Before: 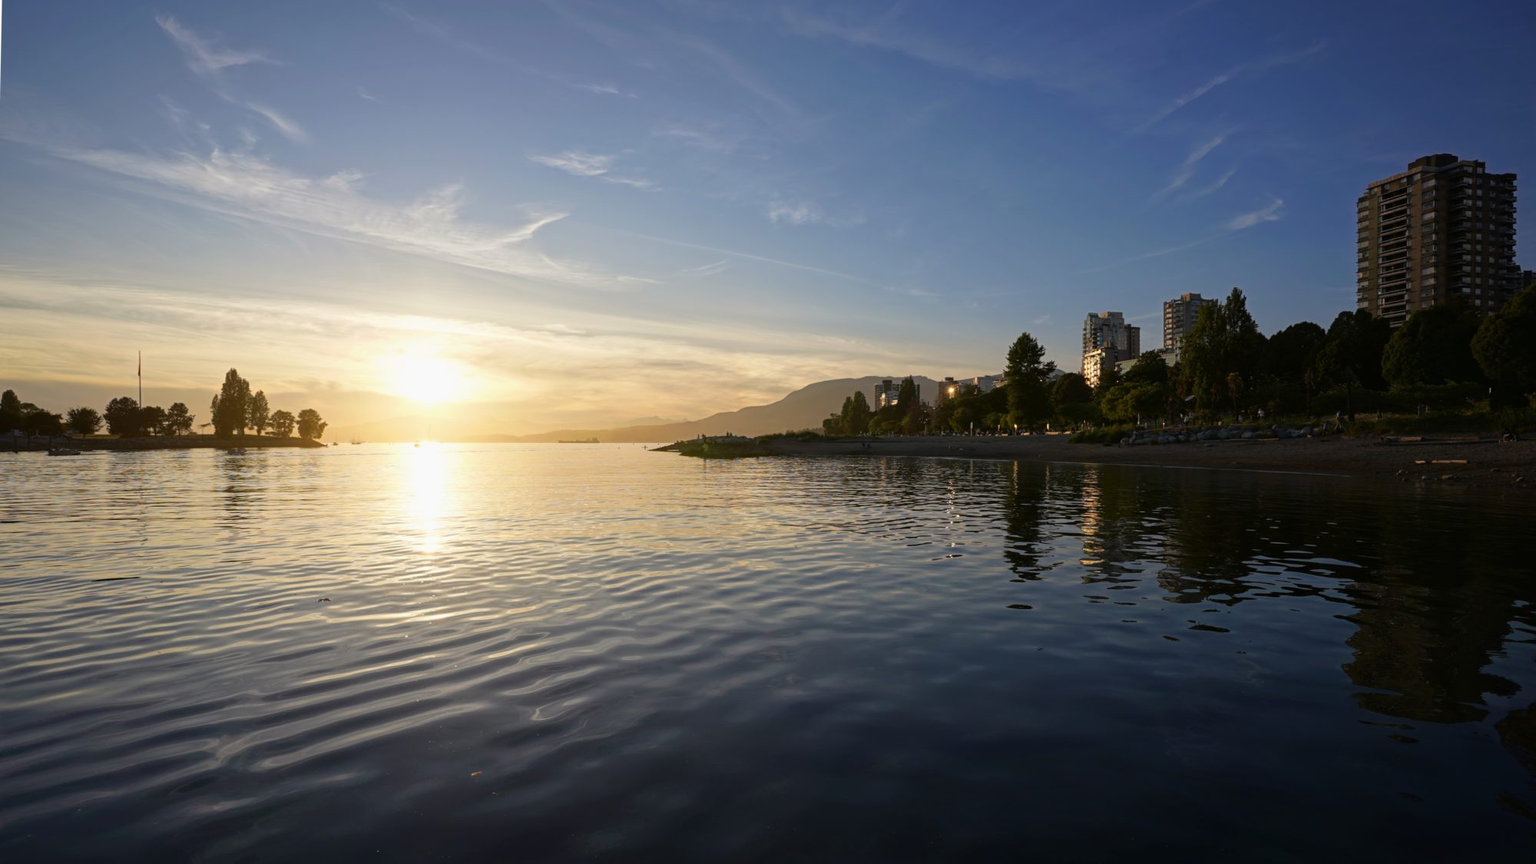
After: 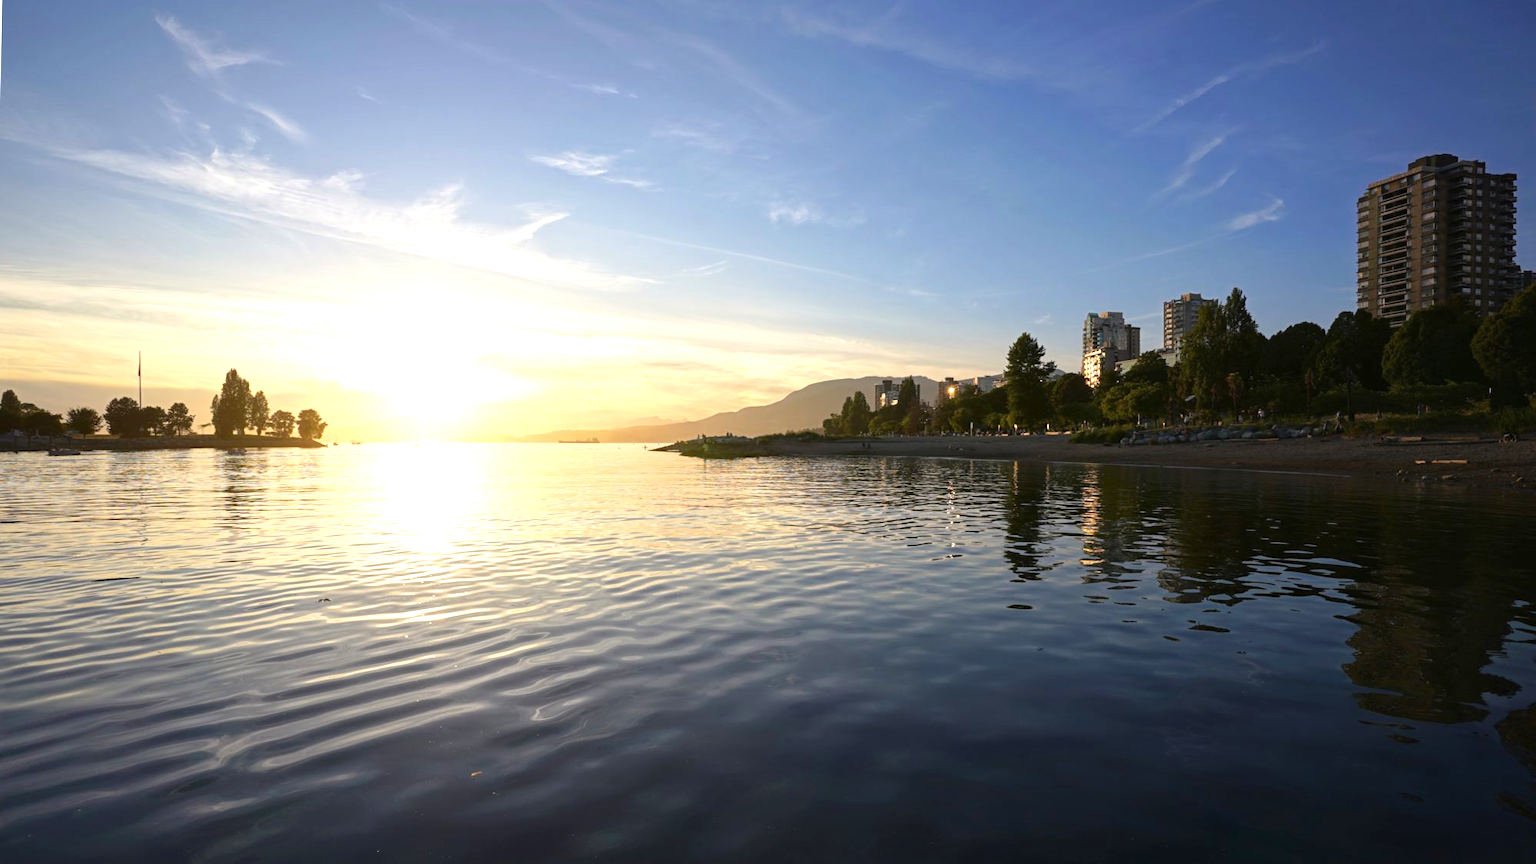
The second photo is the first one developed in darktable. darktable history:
exposure: black level correction 0, exposure 0.896 EV, compensate highlight preservation false
